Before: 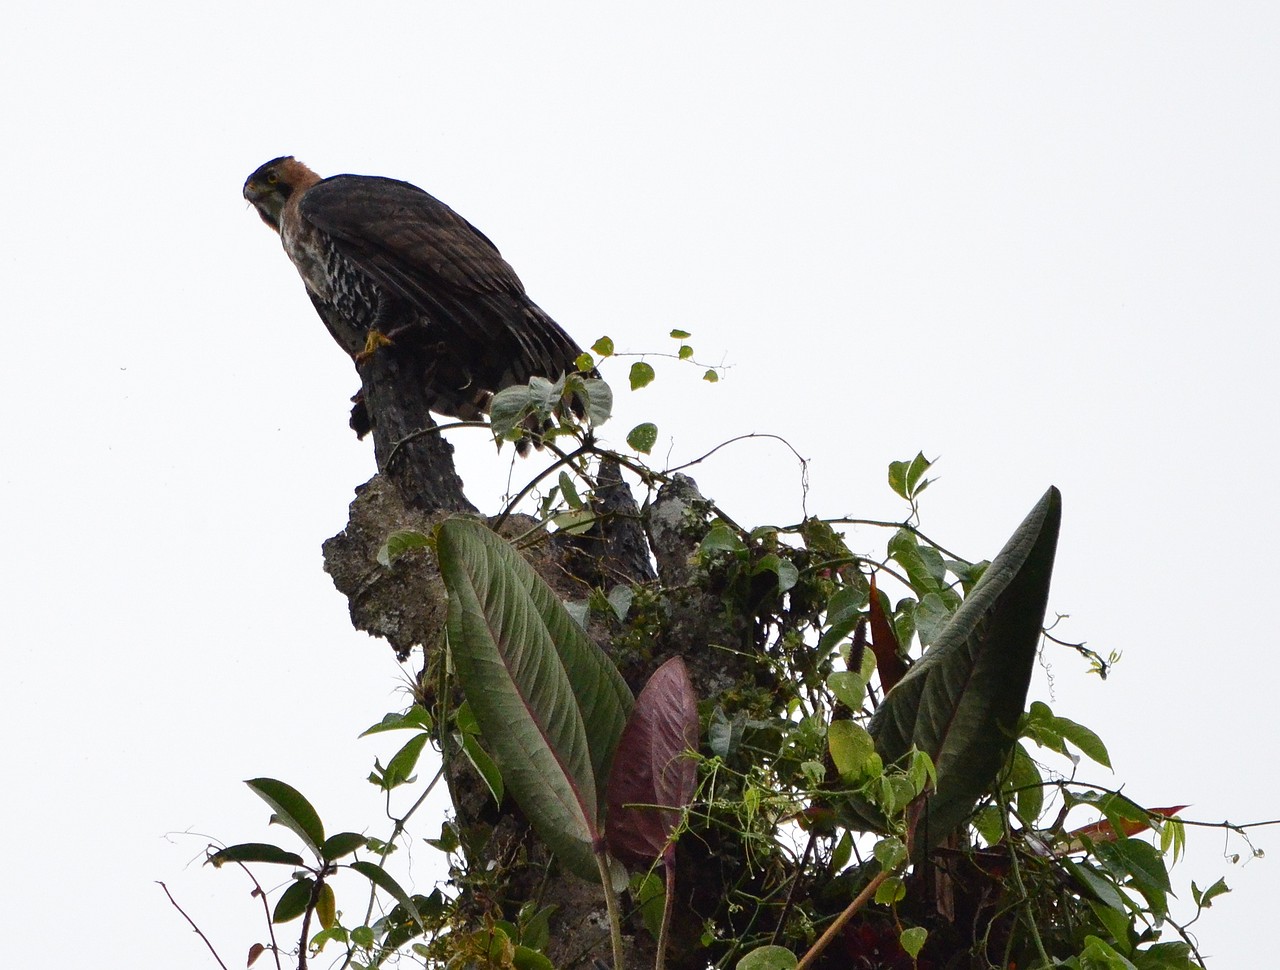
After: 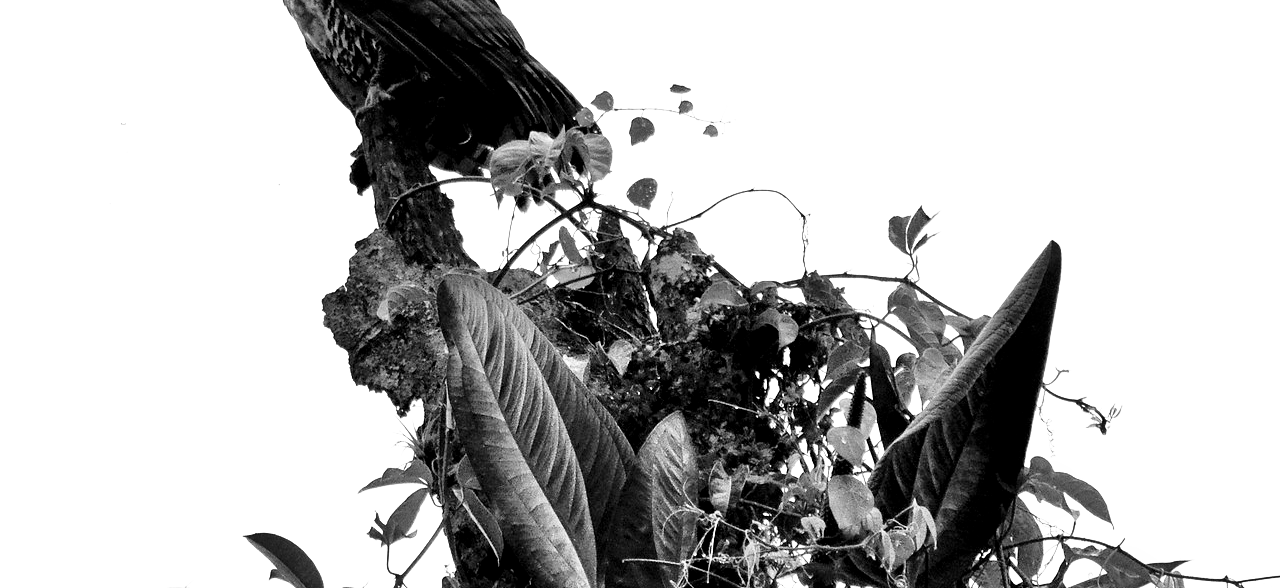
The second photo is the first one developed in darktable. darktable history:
local contrast: mode bilateral grid, contrast 20, coarseness 50, detail 132%, midtone range 0.2
contrast brightness saturation: contrast 0.19, brightness -0.11, saturation 0.21
monochrome: on, module defaults
crop and rotate: top 25.357%, bottom 13.942%
filmic rgb: white relative exposure 2.2 EV, hardness 6.97
tone equalizer: -7 EV 0.15 EV, -6 EV 0.6 EV, -5 EV 1.15 EV, -4 EV 1.33 EV, -3 EV 1.15 EV, -2 EV 0.6 EV, -1 EV 0.15 EV, mask exposure compensation -0.5 EV
